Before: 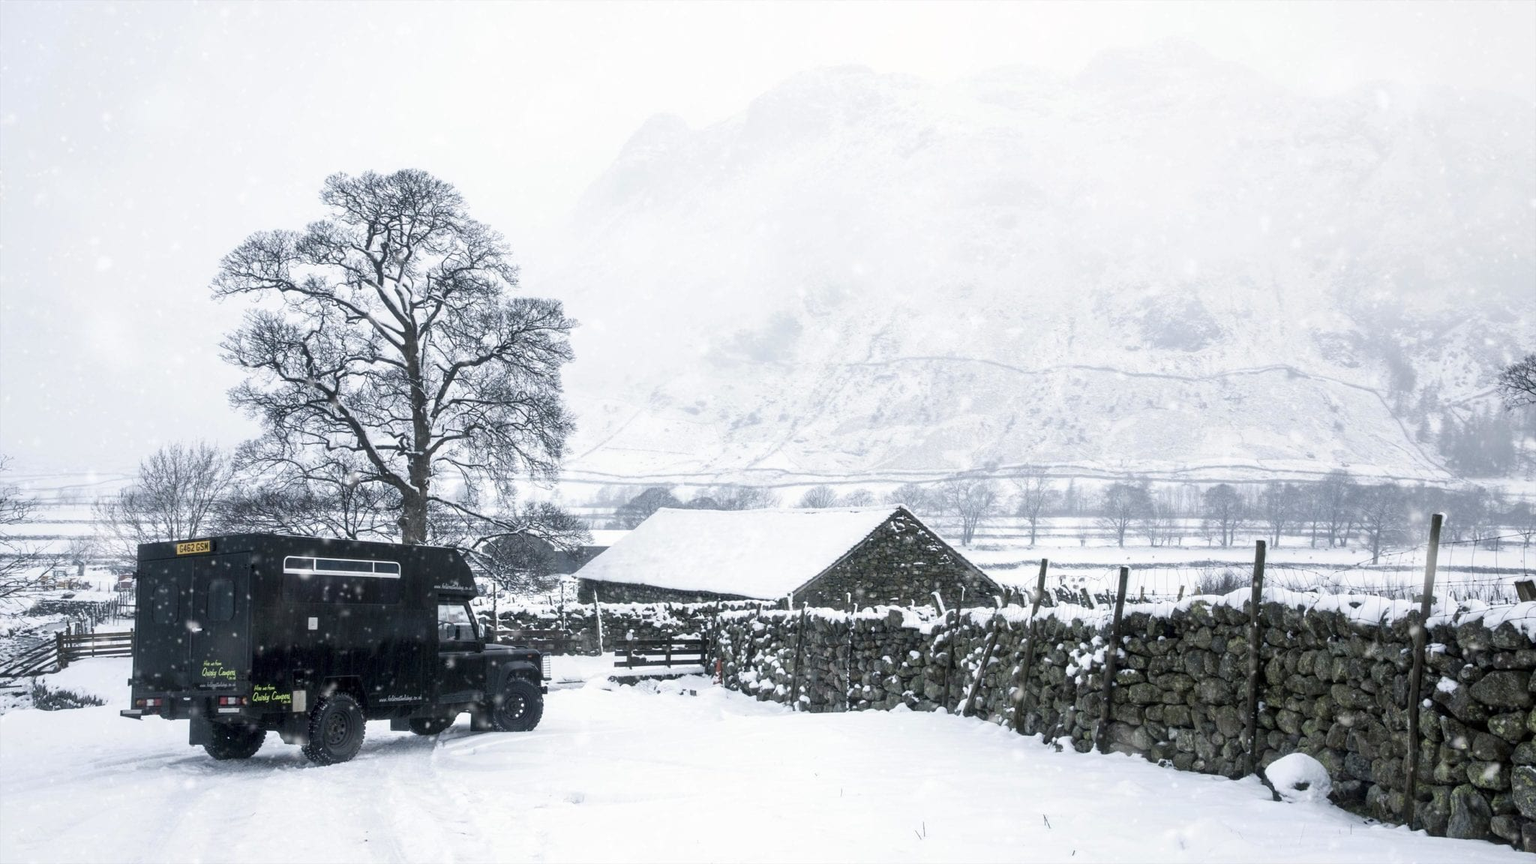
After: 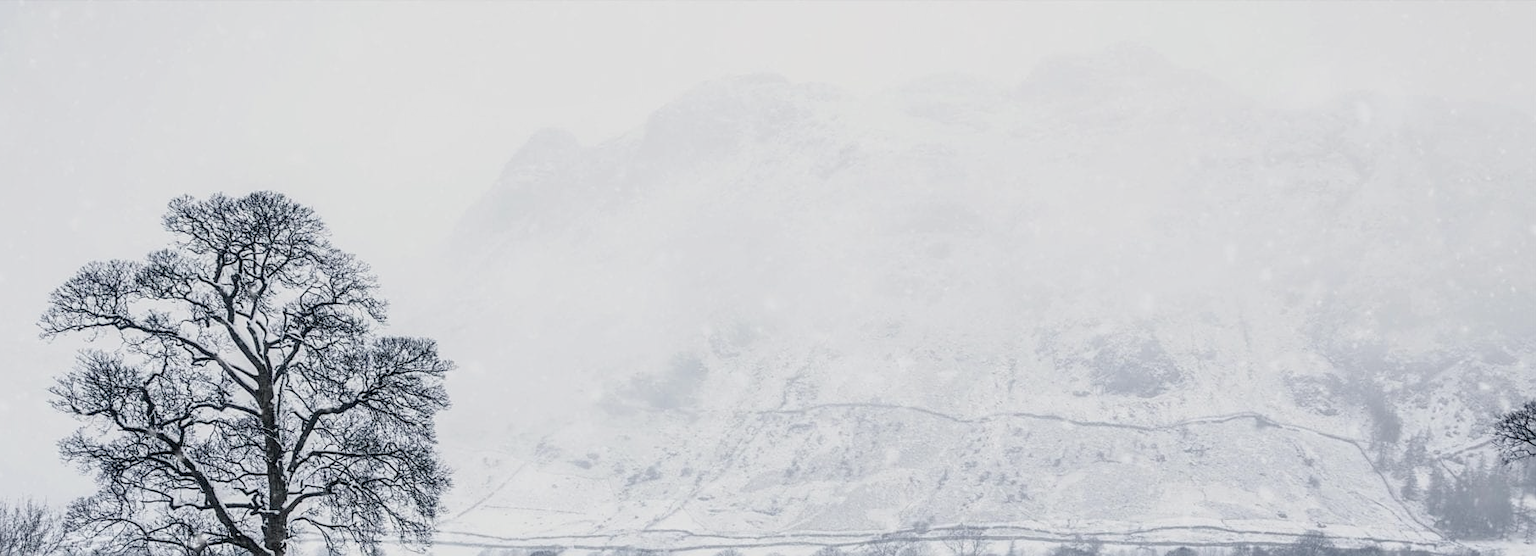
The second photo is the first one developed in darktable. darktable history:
crop and rotate: left 11.479%, bottom 42.94%
filmic rgb: black relative exposure -8.13 EV, white relative exposure 3.76 EV, hardness 4.47
sharpen: on, module defaults
local contrast: highlights 25%, detail 150%
